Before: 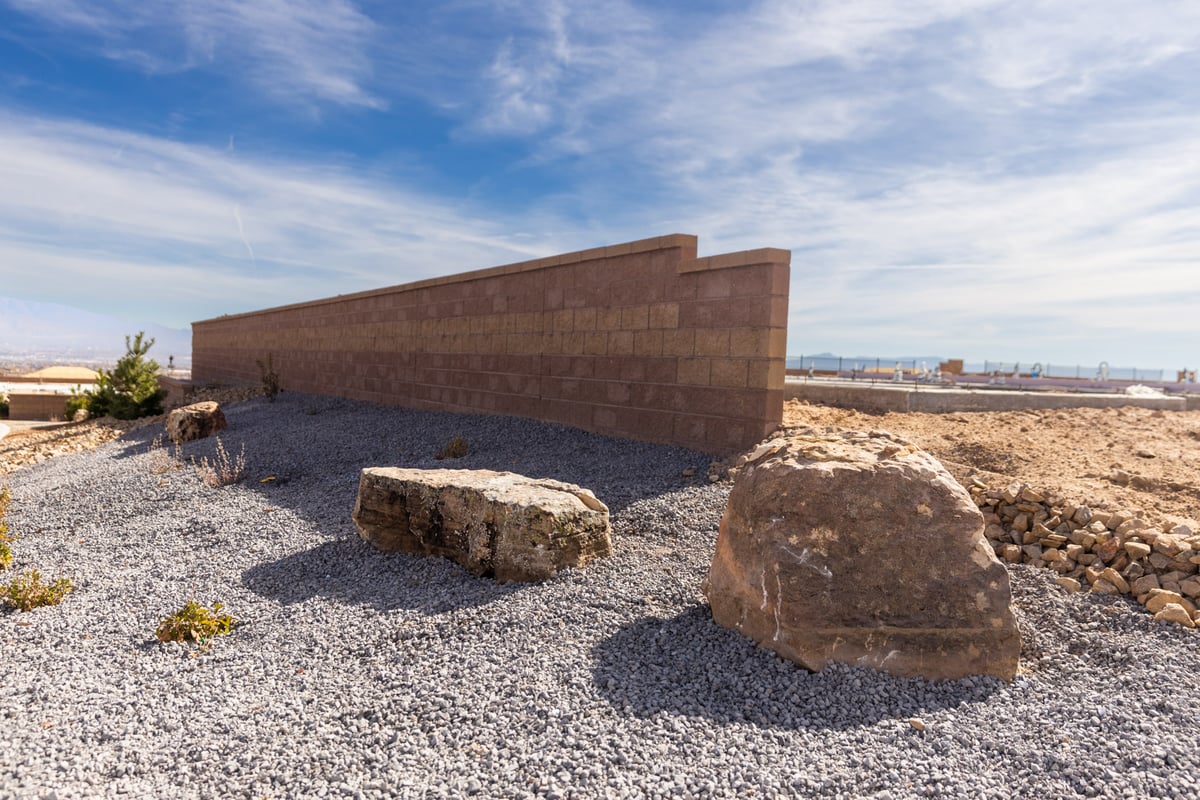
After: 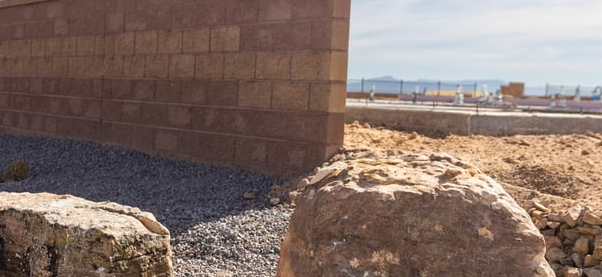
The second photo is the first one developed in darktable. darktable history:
crop: left 36.607%, top 34.735%, right 13.146%, bottom 30.611%
exposure: black level correction -0.003, exposure 0.04 EV, compensate highlight preservation false
